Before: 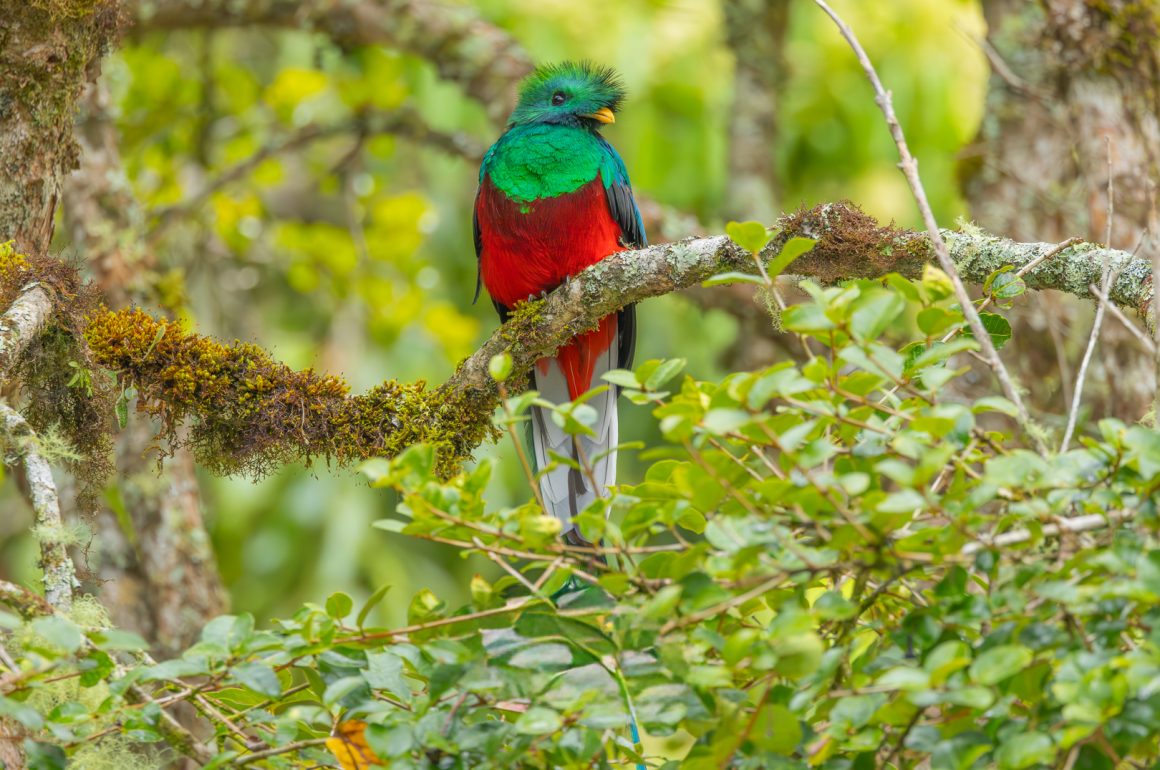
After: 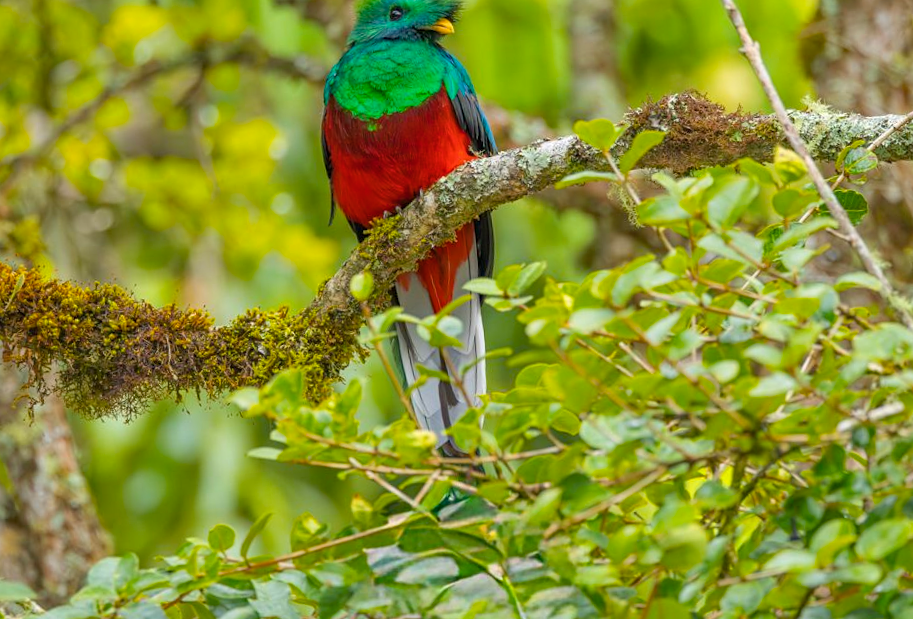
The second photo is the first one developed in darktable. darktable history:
rotate and perspective: rotation -5°, crop left 0.05, crop right 0.952, crop top 0.11, crop bottom 0.89
crop: left 9.807%, top 6.259%, right 7.334%, bottom 2.177%
contrast brightness saturation: saturation -0.05
sharpen: amount 0.2
color balance rgb: perceptual saturation grading › global saturation 10%, global vibrance 20%
haze removal: on, module defaults
